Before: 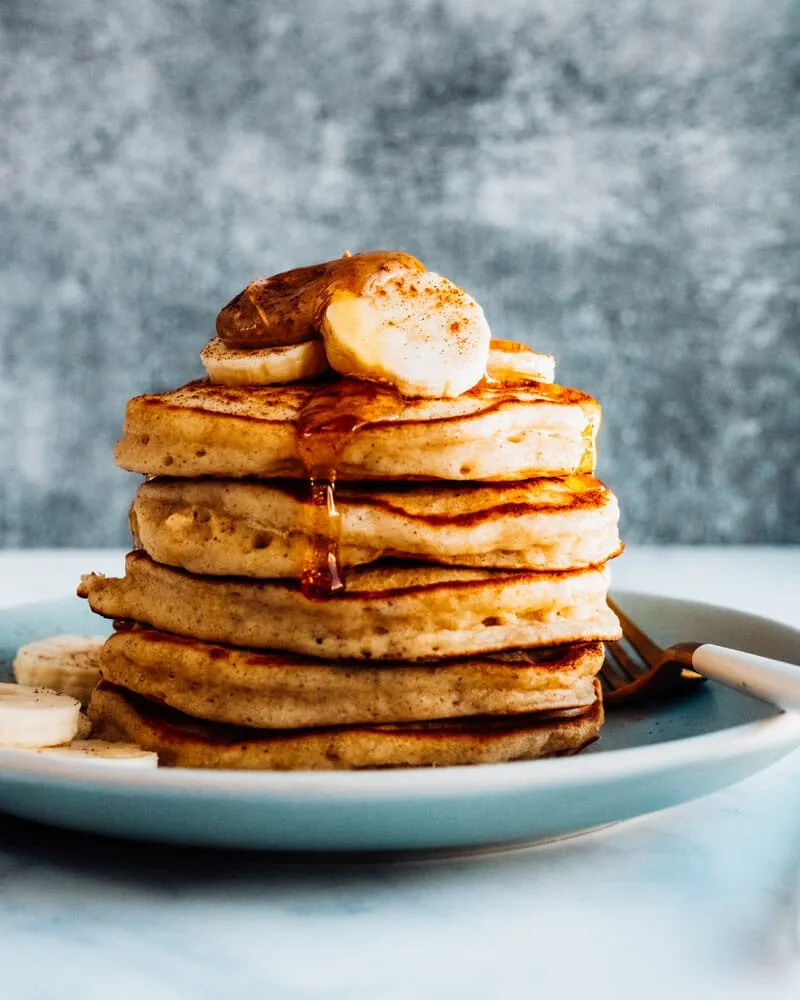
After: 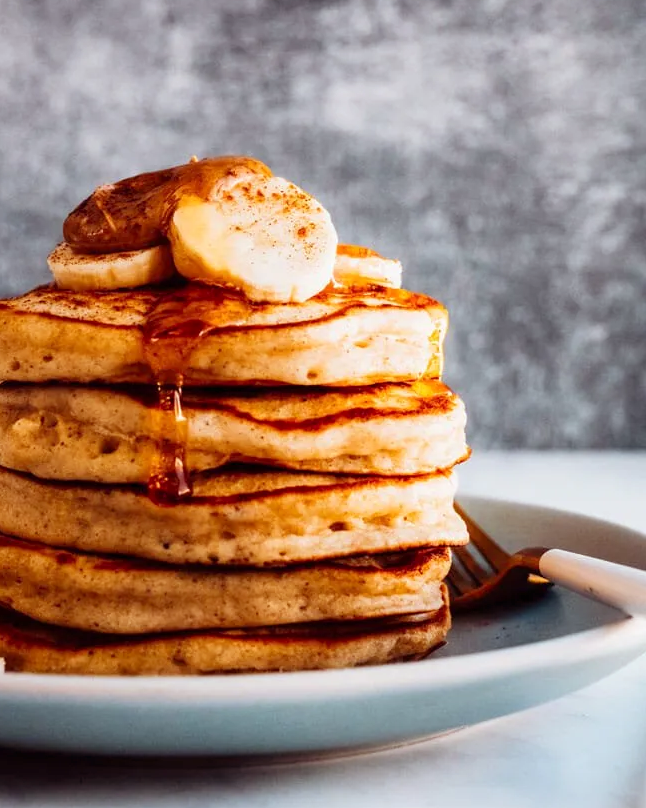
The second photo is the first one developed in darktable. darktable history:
crop: left 19.159%, top 9.58%, bottom 9.58%
rgb levels: mode RGB, independent channels, levels [[0, 0.474, 1], [0, 0.5, 1], [0, 0.5, 1]]
